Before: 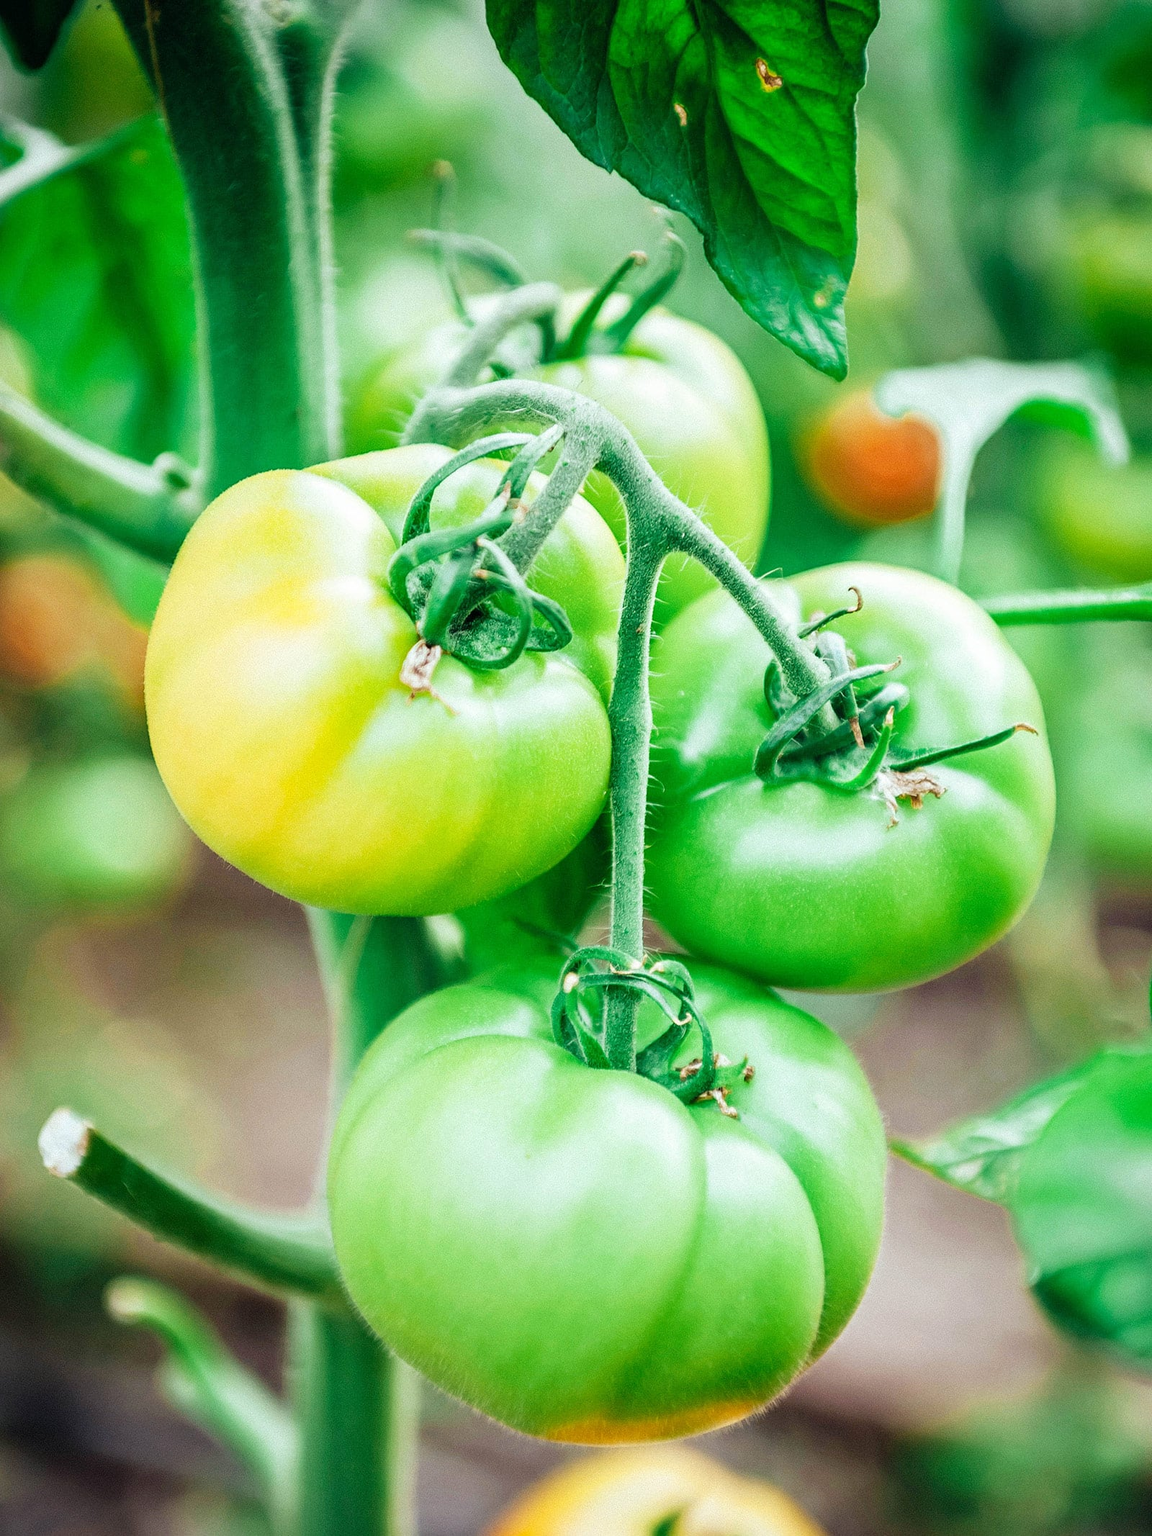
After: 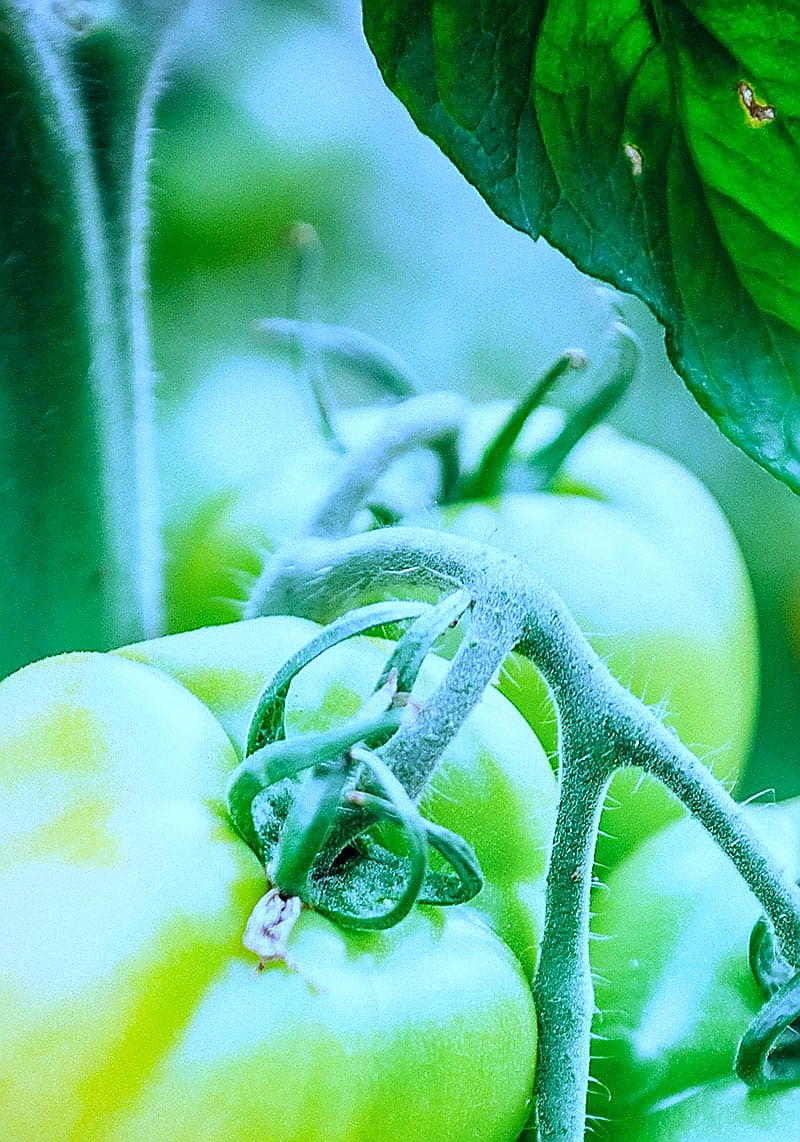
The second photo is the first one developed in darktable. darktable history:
crop: left 19.556%, right 30.401%, bottom 46.458%
white balance: red 0.766, blue 1.537
sharpen: radius 1.4, amount 1.25, threshold 0.7
